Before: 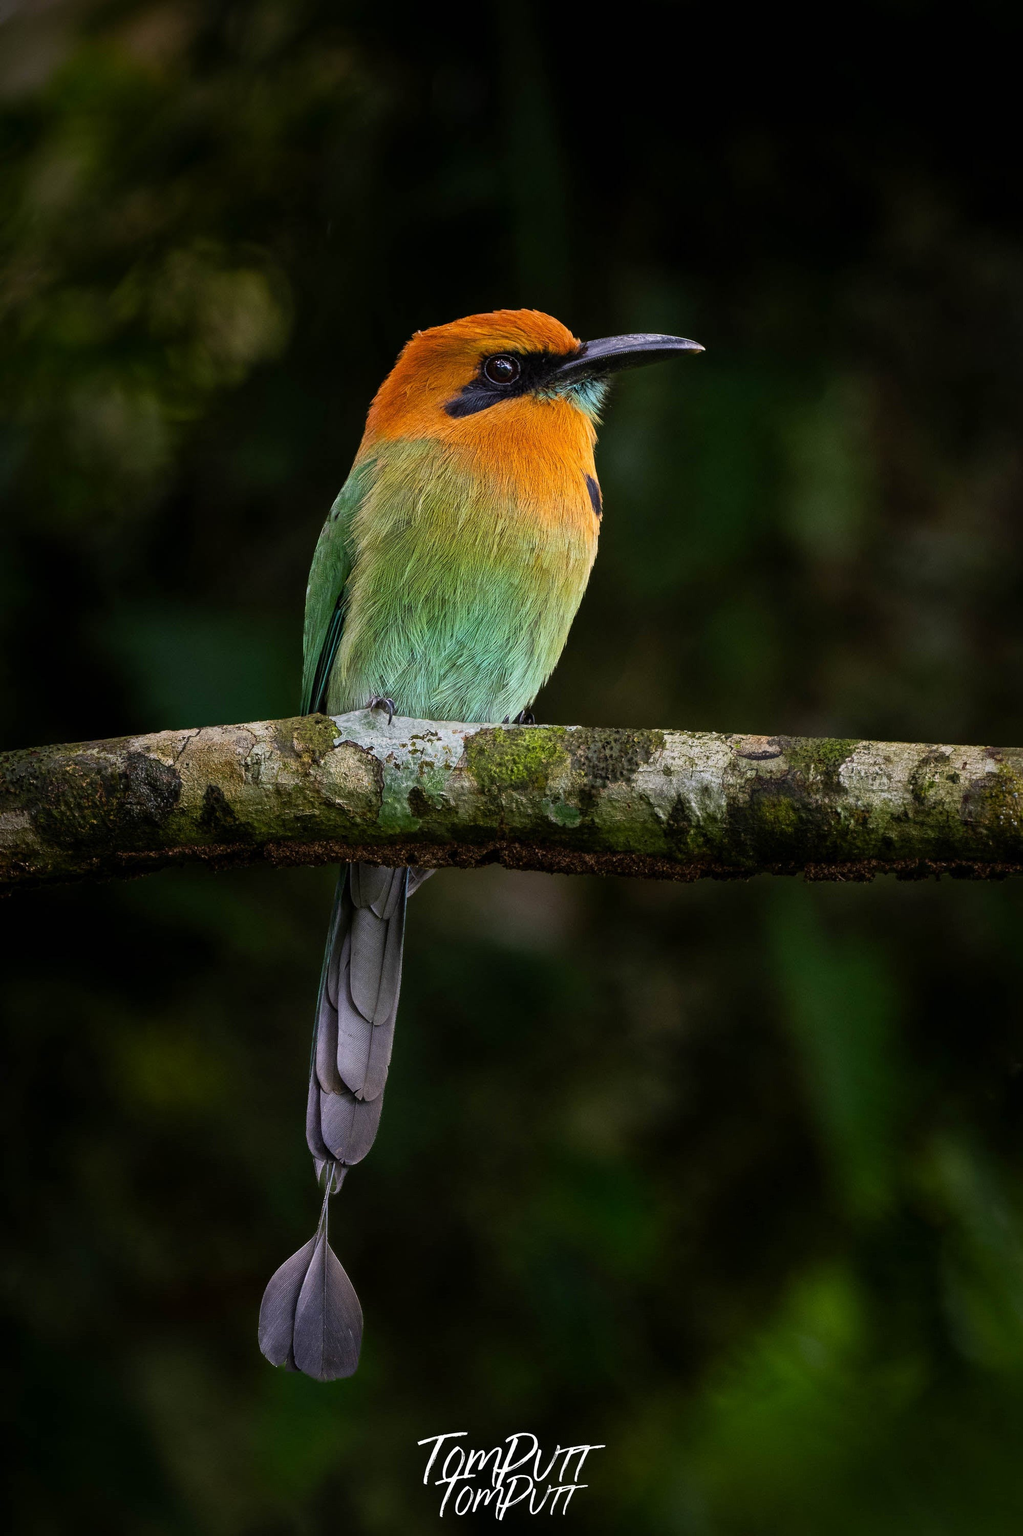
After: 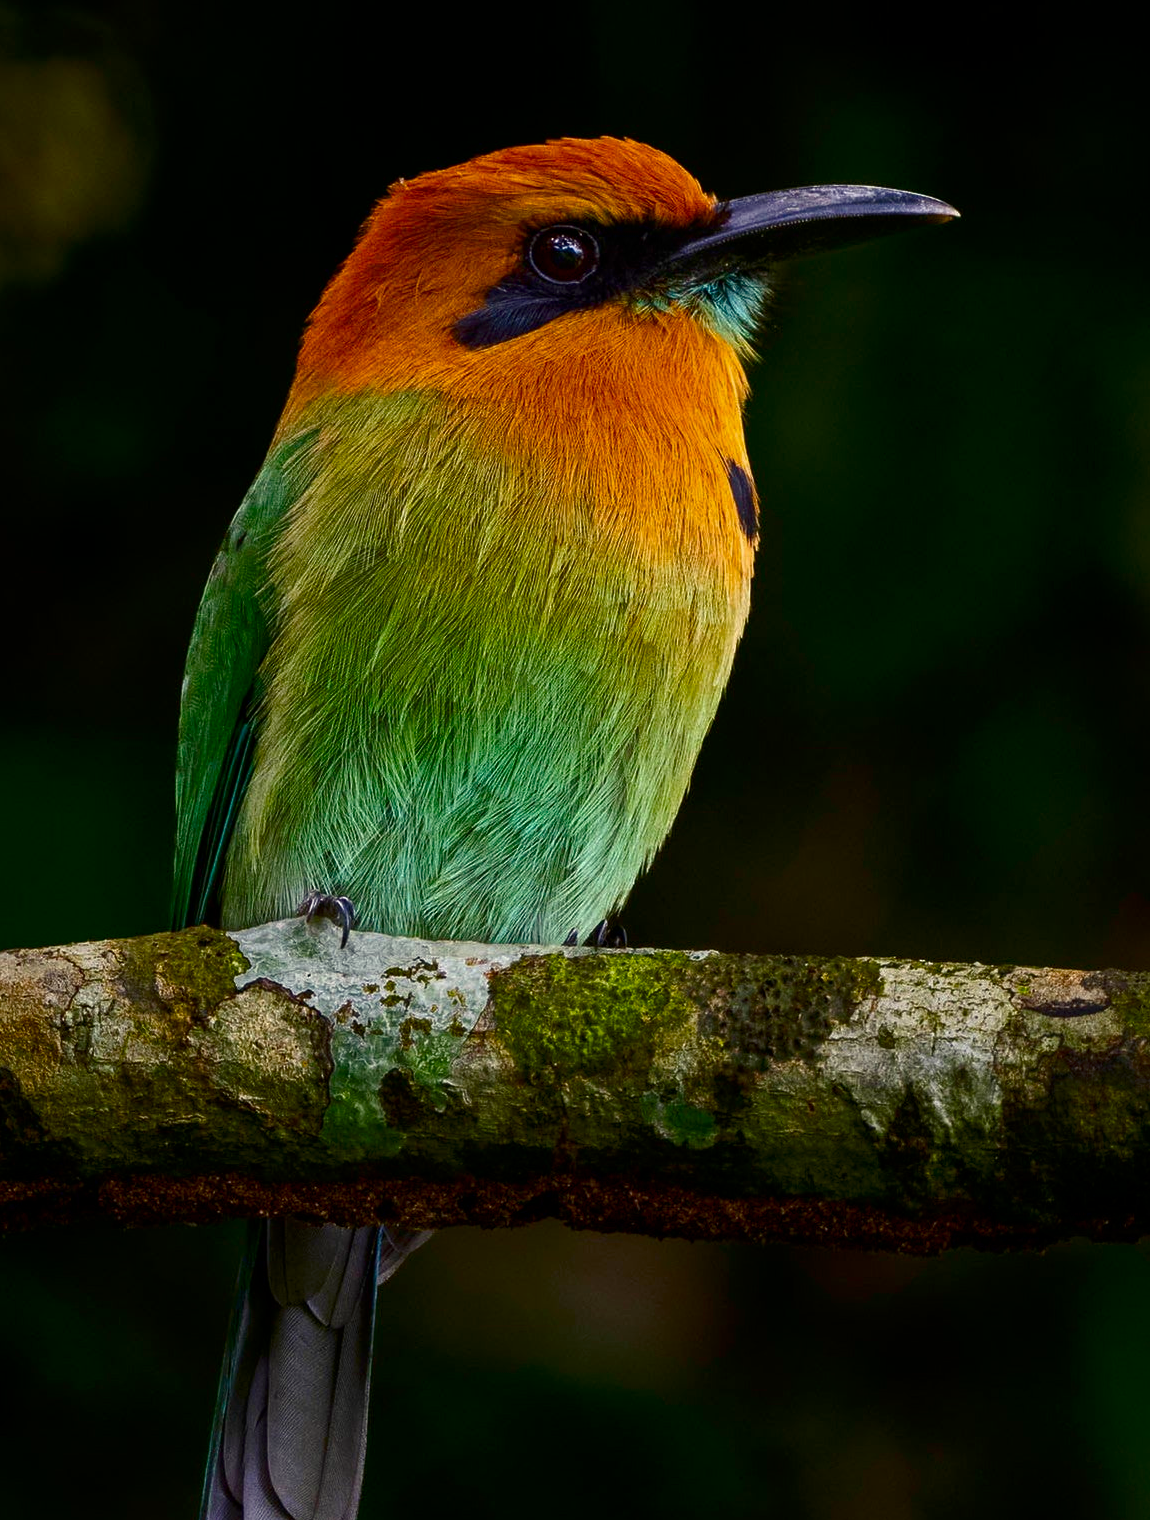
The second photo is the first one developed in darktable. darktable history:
color balance rgb: highlights gain › luminance 5.847%, highlights gain › chroma 2.623%, highlights gain › hue 92.28°, linear chroma grading › global chroma 14.526%, perceptual saturation grading › global saturation 20%, perceptual saturation grading › highlights -24.939%, perceptual saturation grading › shadows 25.732%
contrast brightness saturation: brightness -0.219, saturation 0.081
crop: left 20.878%, top 15.589%, right 21.551%, bottom 33.714%
